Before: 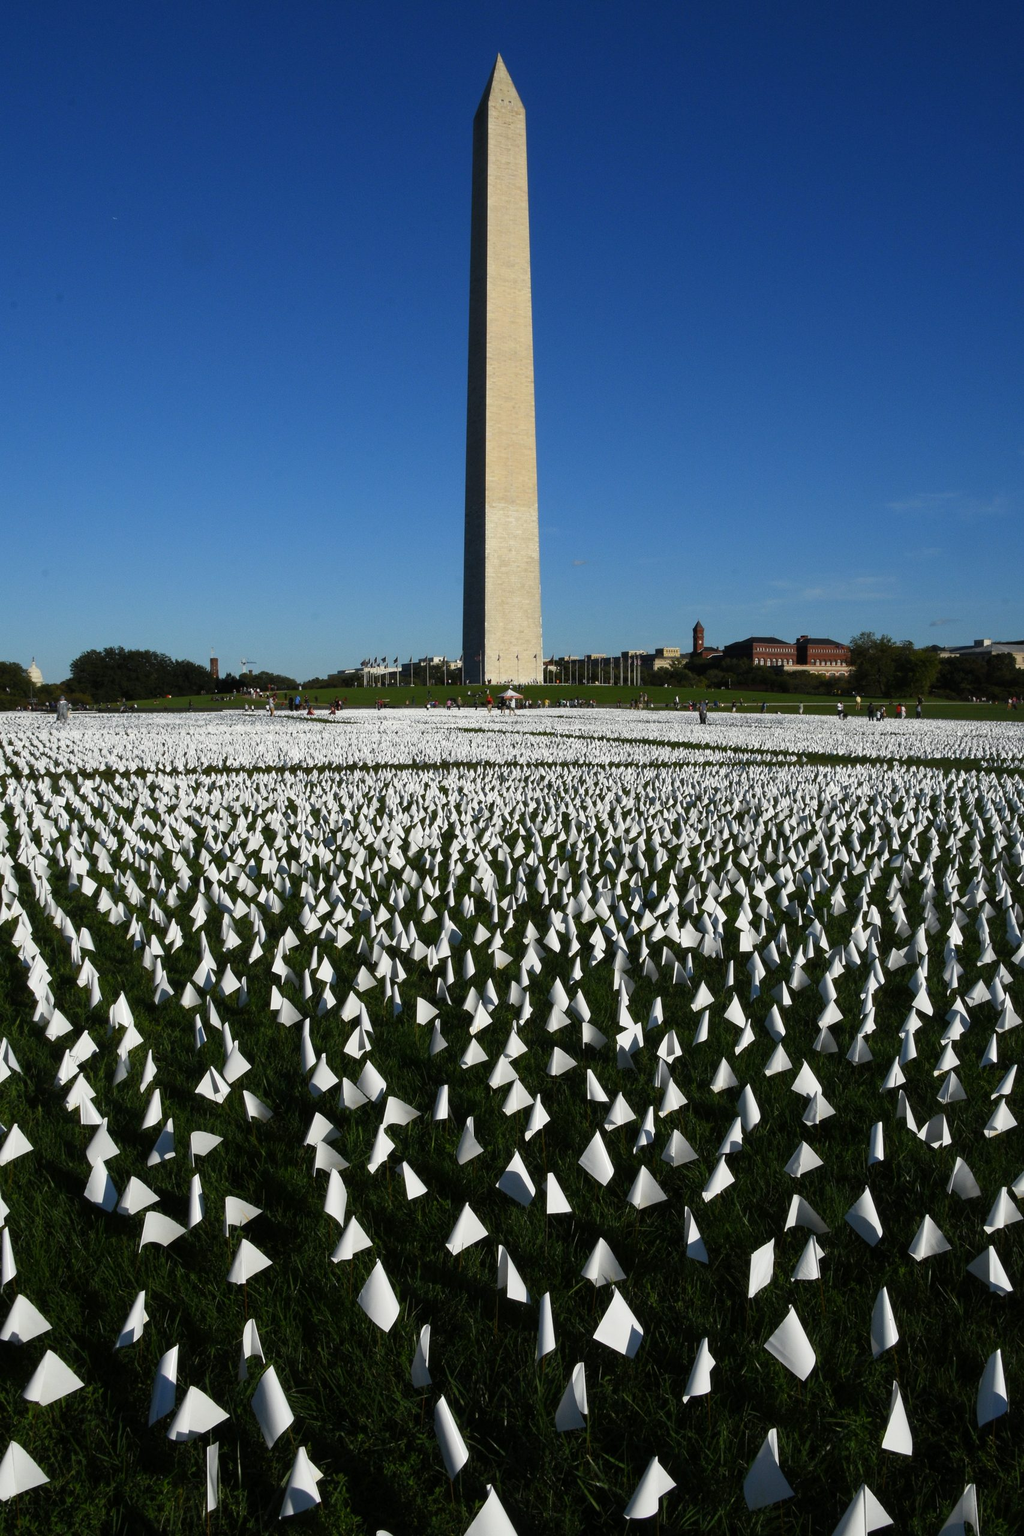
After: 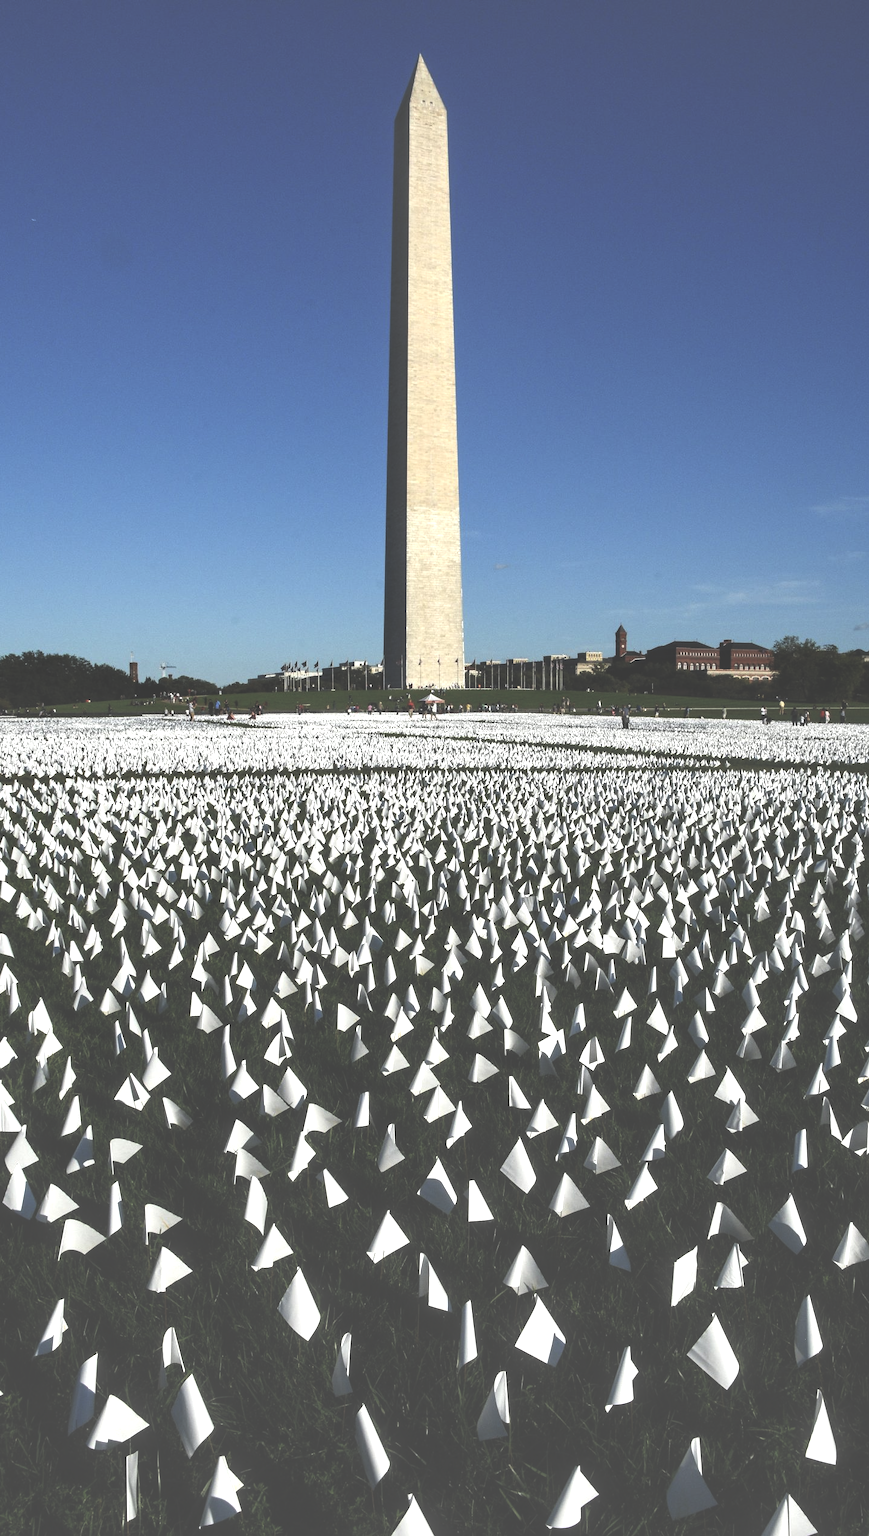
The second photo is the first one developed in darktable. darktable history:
crop: left 8.026%, right 7.374%
exposure: black level correction -0.087, compensate highlight preservation false
local contrast: highlights 80%, shadows 57%, detail 175%, midtone range 0.602
